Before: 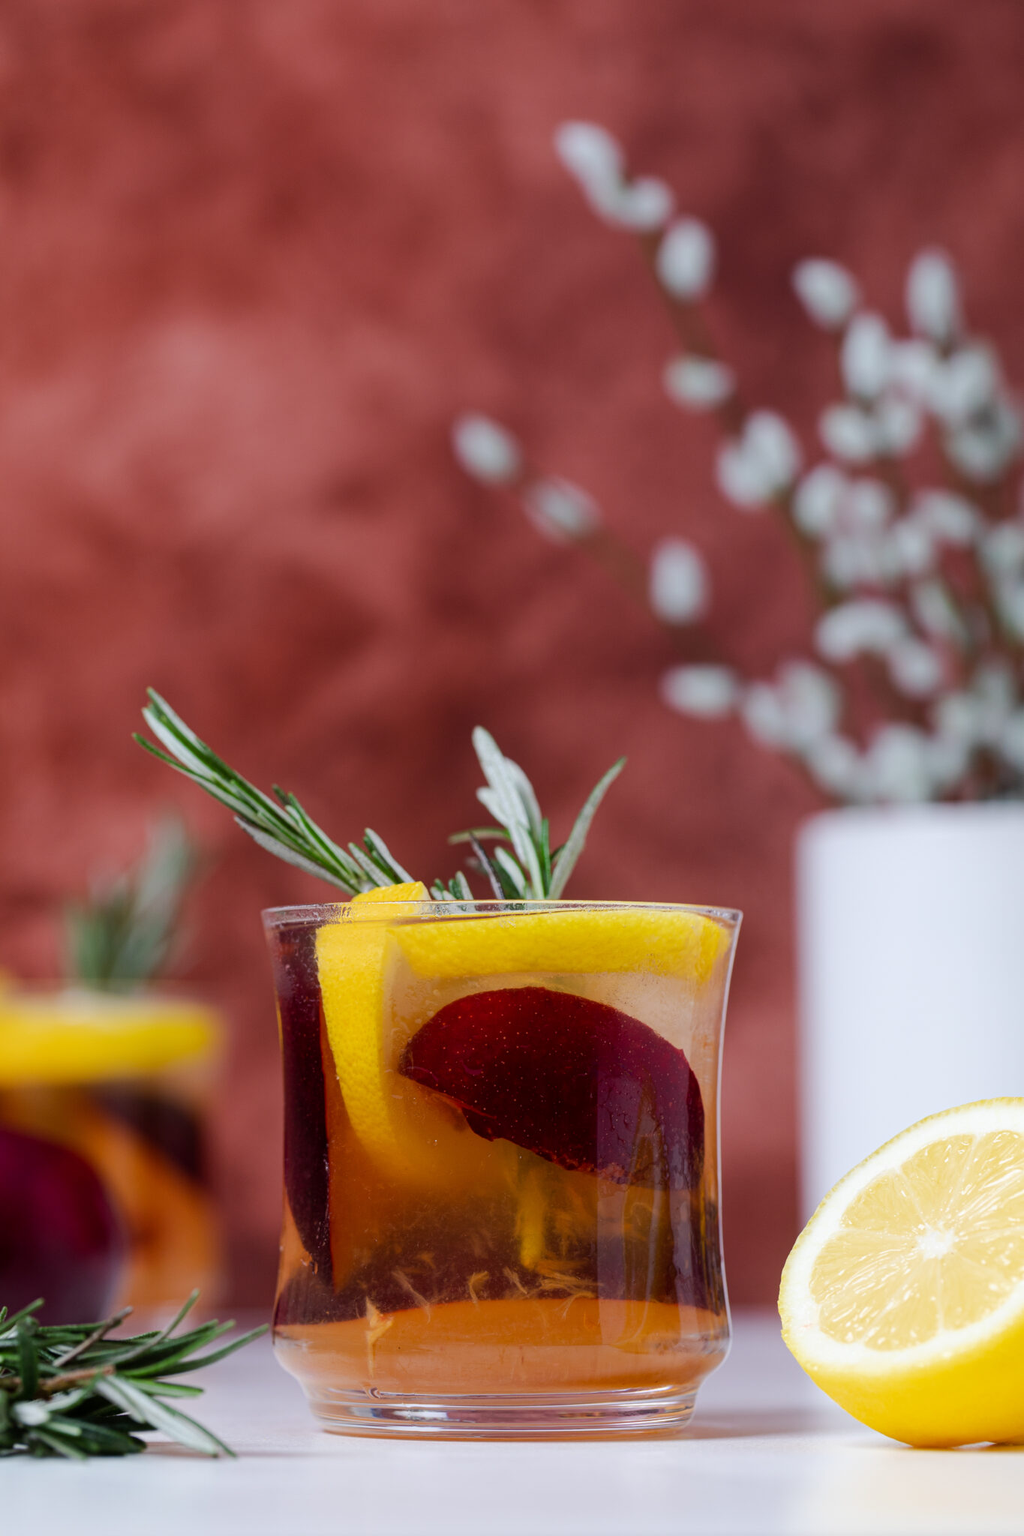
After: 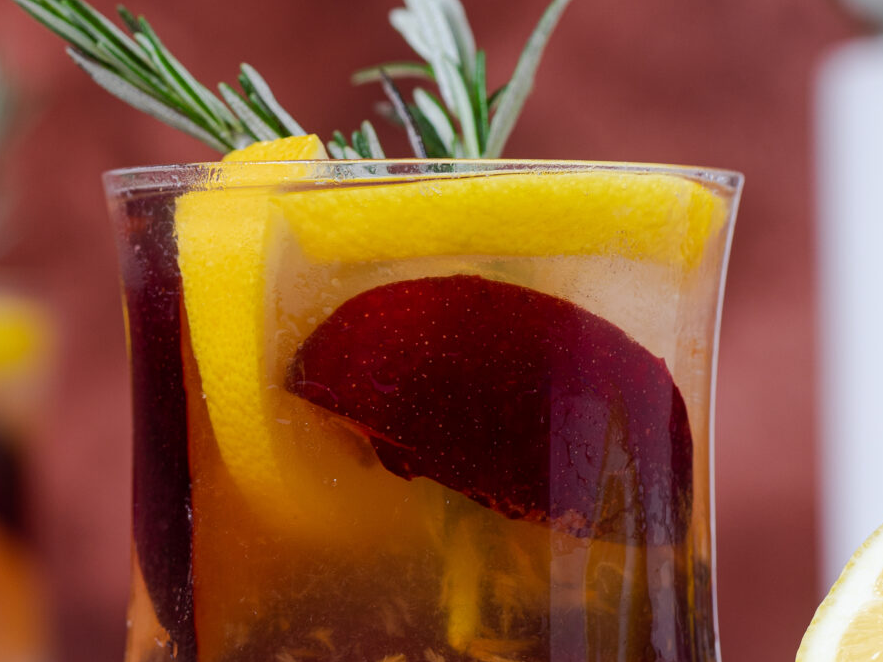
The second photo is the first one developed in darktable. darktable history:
crop: left 18.049%, top 50.851%, right 17.256%, bottom 16.808%
